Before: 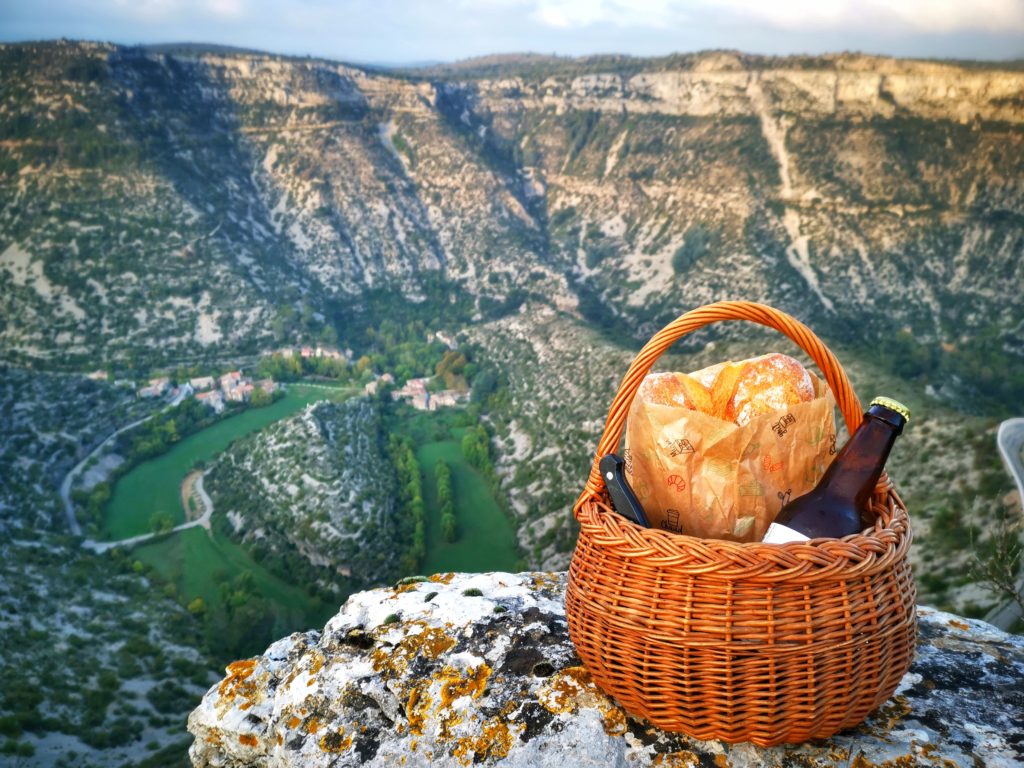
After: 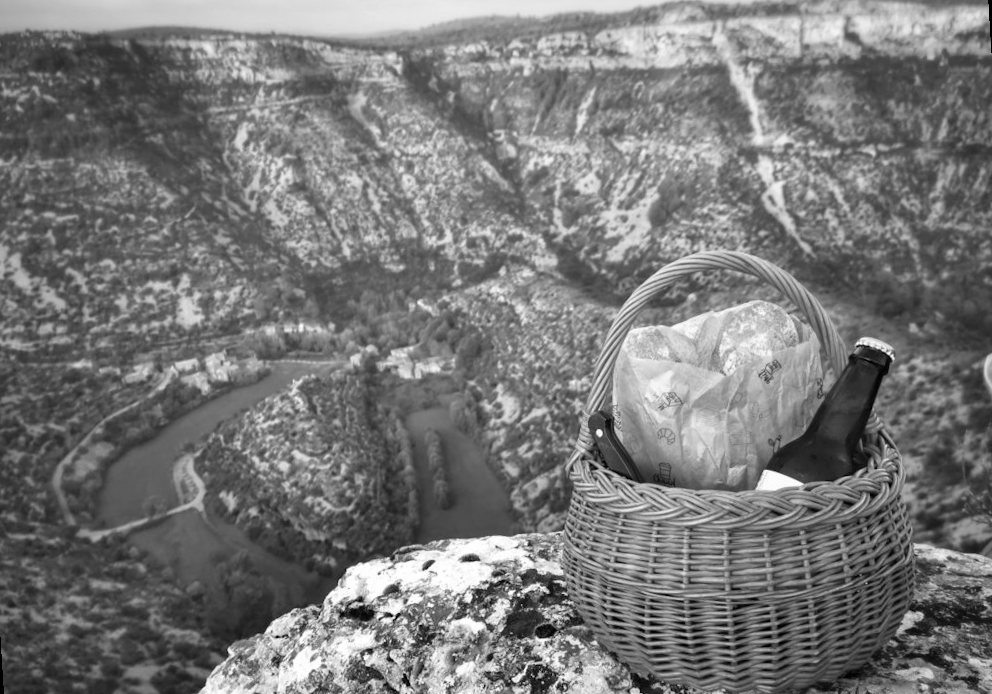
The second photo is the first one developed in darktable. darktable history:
levels: levels [0, 0.498, 1]
rotate and perspective: rotation -3.52°, crop left 0.036, crop right 0.964, crop top 0.081, crop bottom 0.919
monochrome: on, module defaults
